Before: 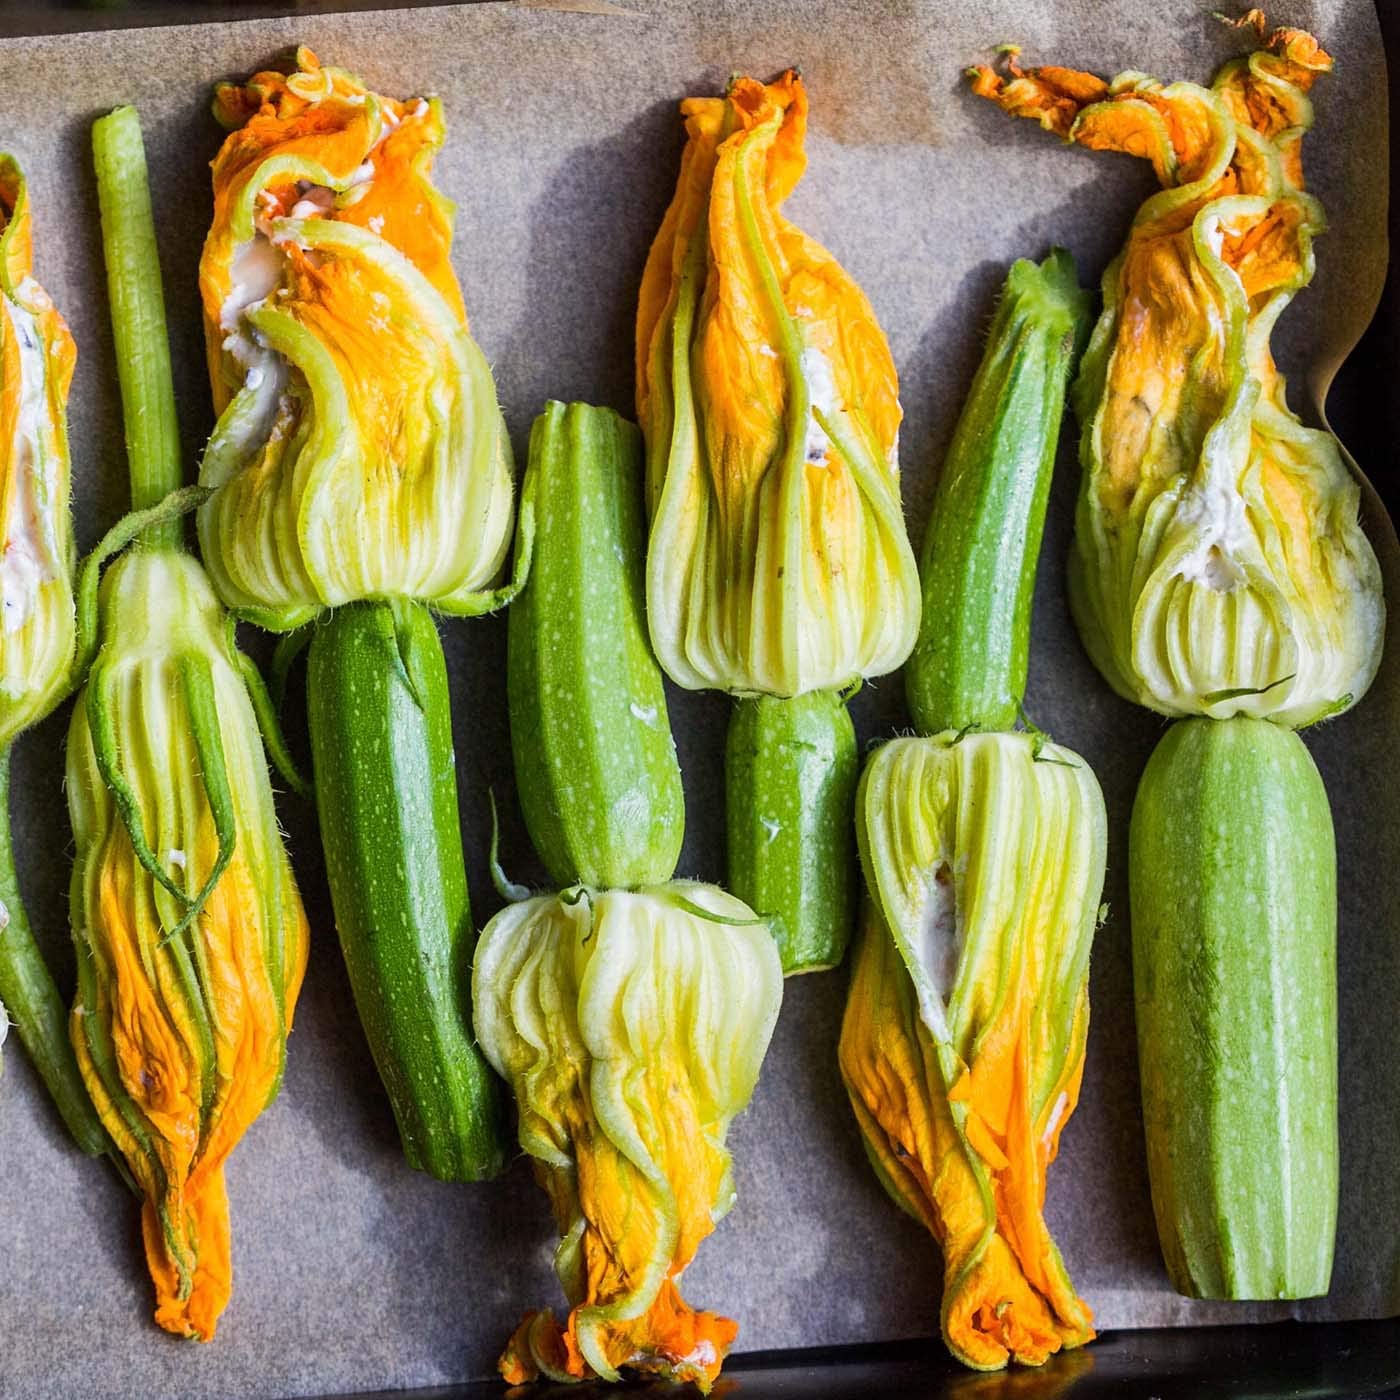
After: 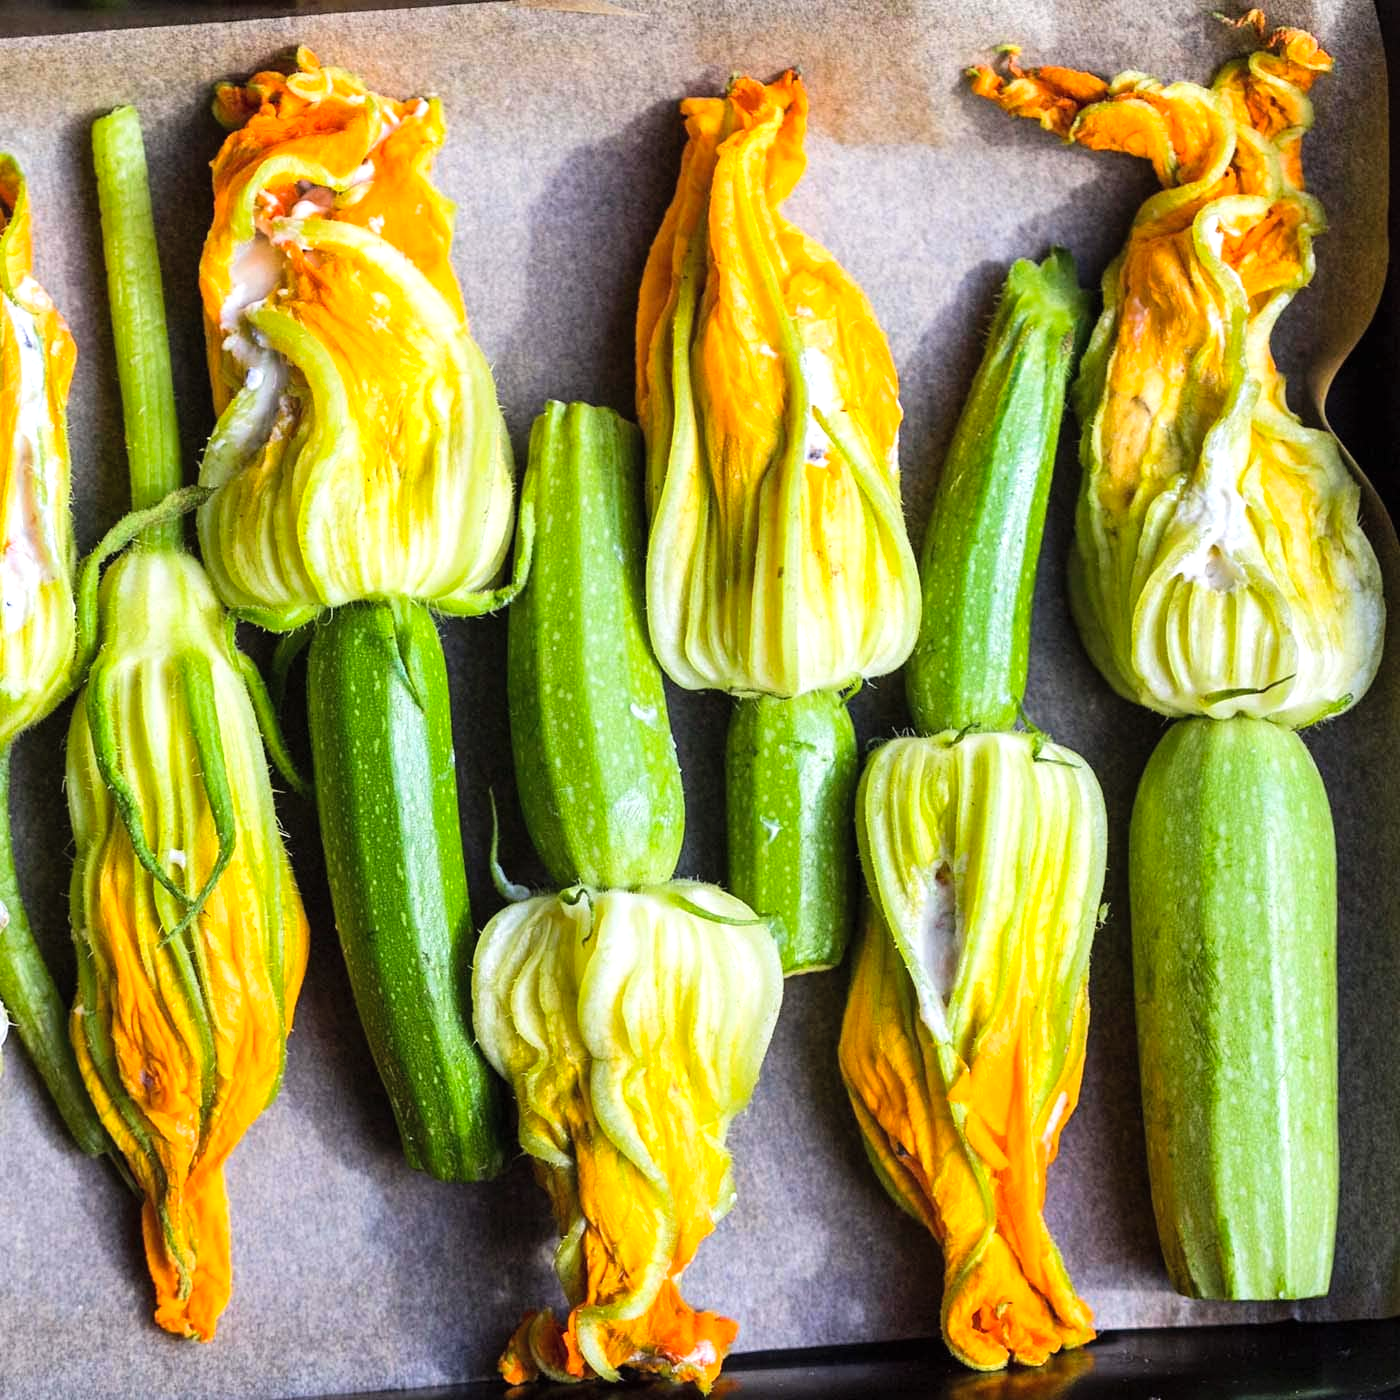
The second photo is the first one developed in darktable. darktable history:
tone equalizer: -8 EV -0.408 EV, -7 EV -0.402 EV, -6 EV -0.307 EV, -5 EV -0.253 EV, -3 EV 0.215 EV, -2 EV 0.363 EV, -1 EV 0.375 EV, +0 EV 0.405 EV, mask exposure compensation -0.508 EV
contrast brightness saturation: contrast 0.033, brightness 0.069, saturation 0.128
